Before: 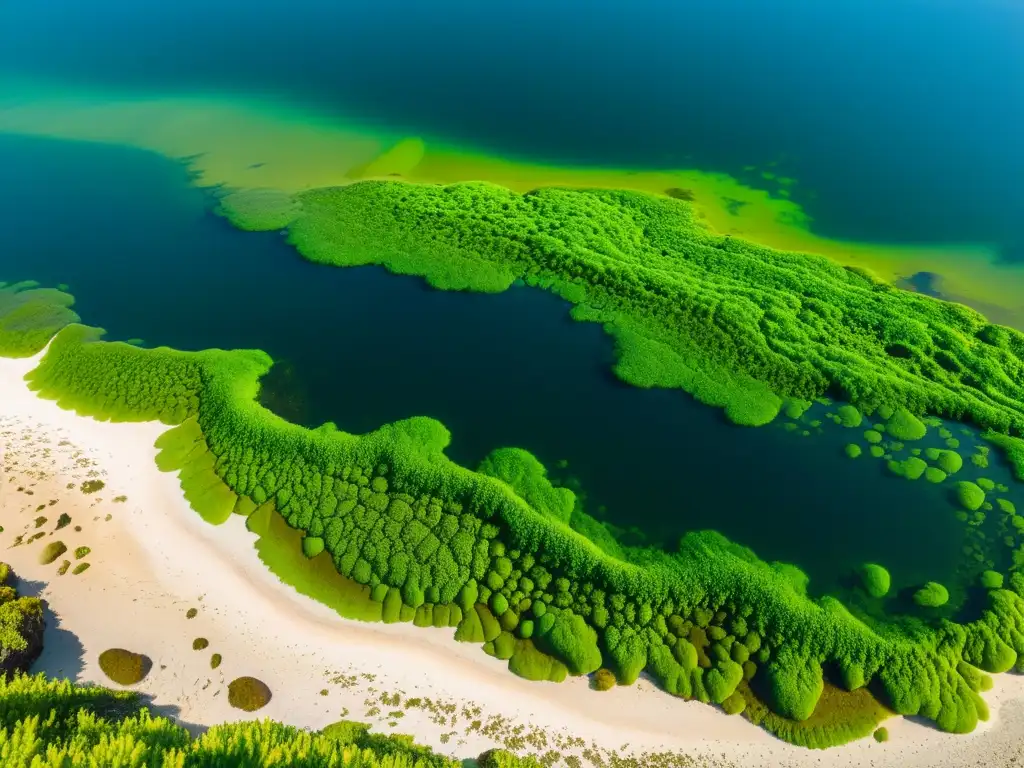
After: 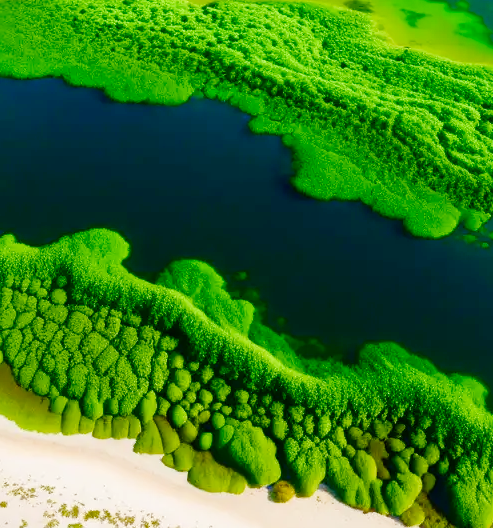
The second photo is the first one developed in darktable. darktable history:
color balance rgb: perceptual saturation grading › global saturation 39.972%, perceptual saturation grading › highlights -50.133%, perceptual saturation grading › shadows 30.982%
local contrast: mode bilateral grid, contrast 100, coarseness 99, detail 93%, midtone range 0.2
crop: left 31.352%, top 24.609%, right 20.426%, bottom 6.55%
tone curve: curves: ch0 [(0, 0) (0.004, 0.001) (0.133, 0.112) (0.325, 0.362) (0.832, 0.893) (1, 1)], preserve colors none
